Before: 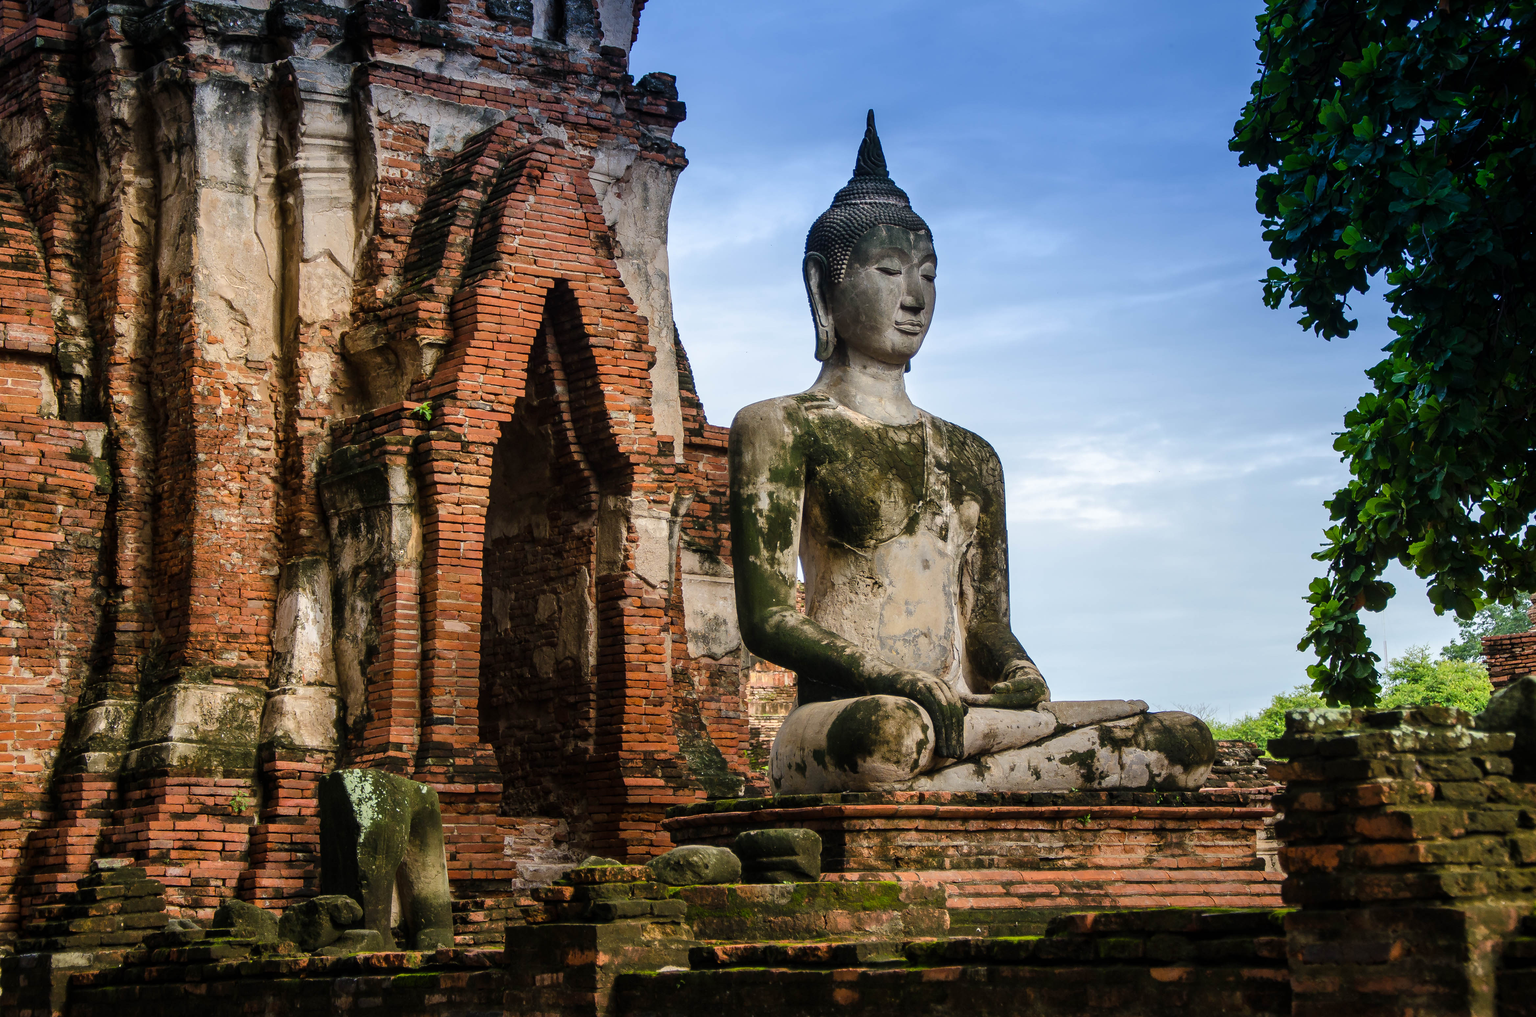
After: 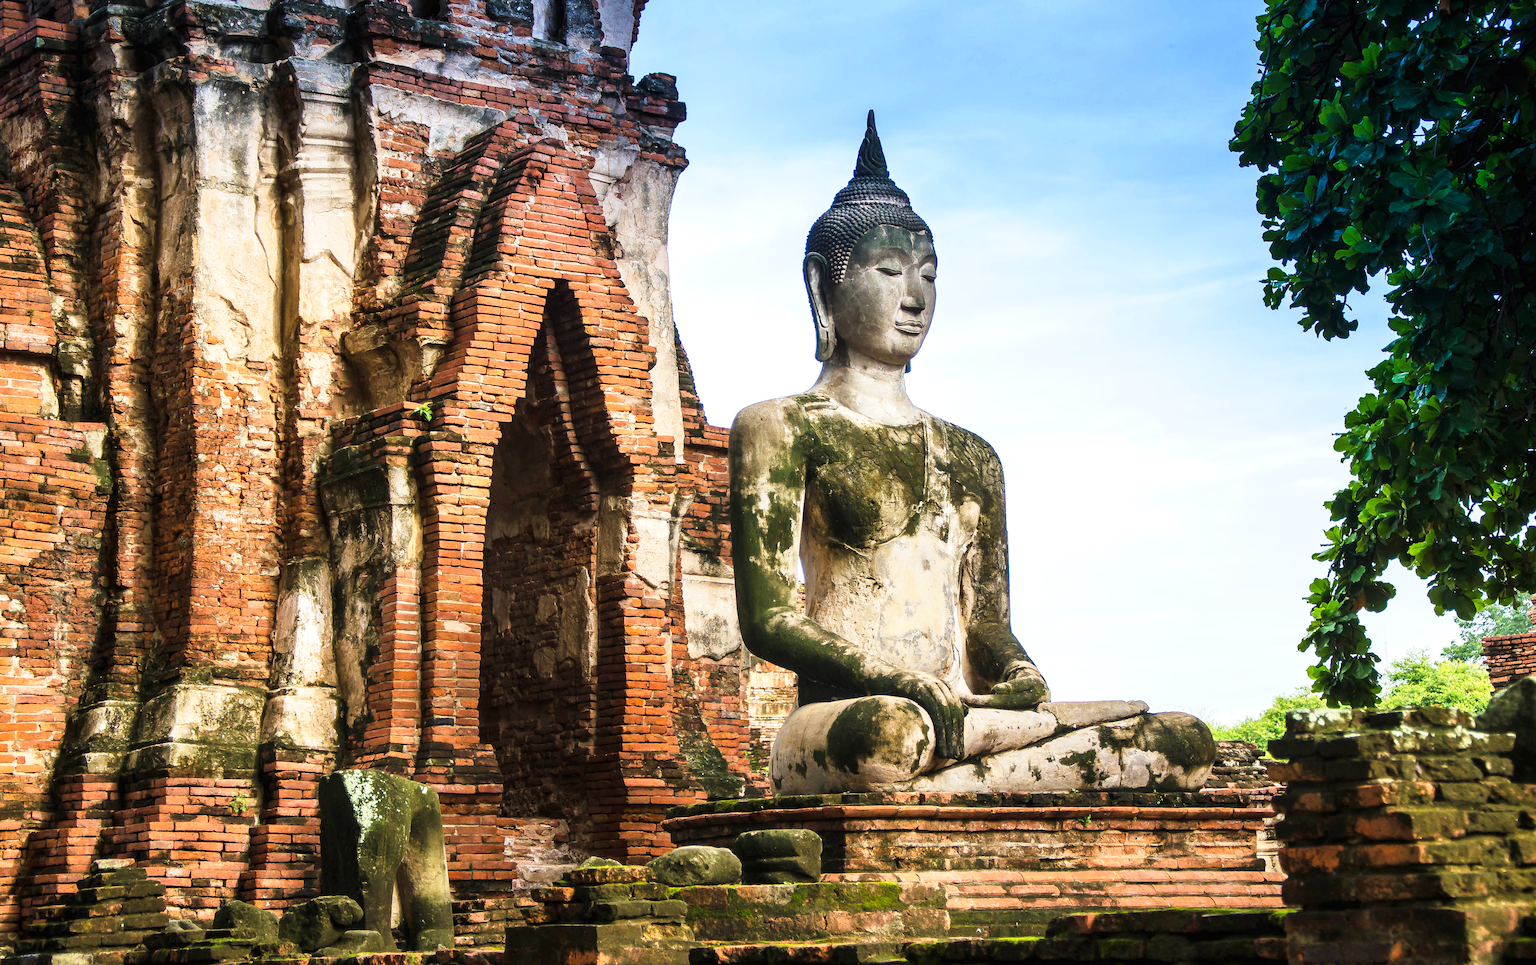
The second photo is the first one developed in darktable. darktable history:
base curve: curves: ch0 [(0, 0) (0.579, 0.807) (1, 1)], preserve colors none
crop and rotate: top 0.005%, bottom 5.098%
velvia: strength 14.8%
exposure: black level correction 0, exposure 0.897 EV, compensate exposure bias true, compensate highlight preservation false
